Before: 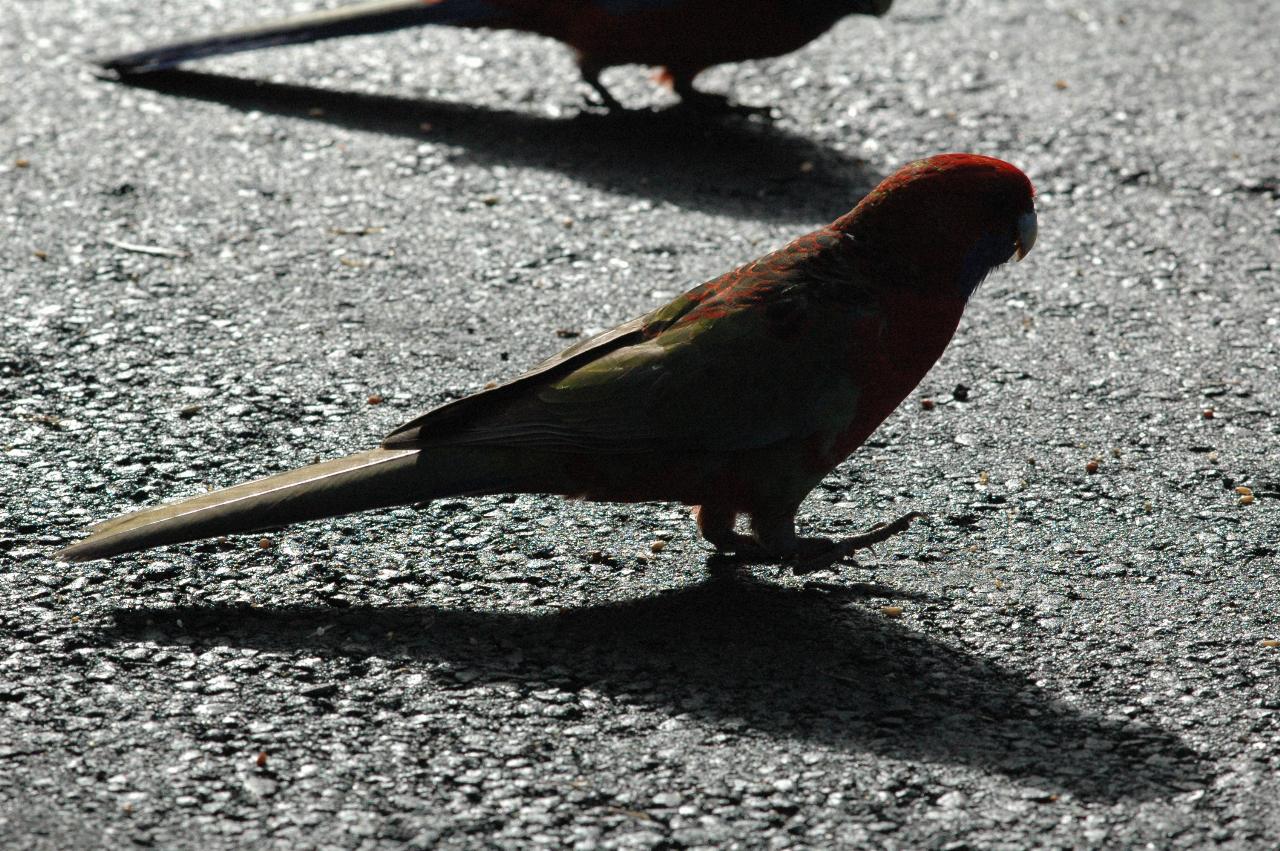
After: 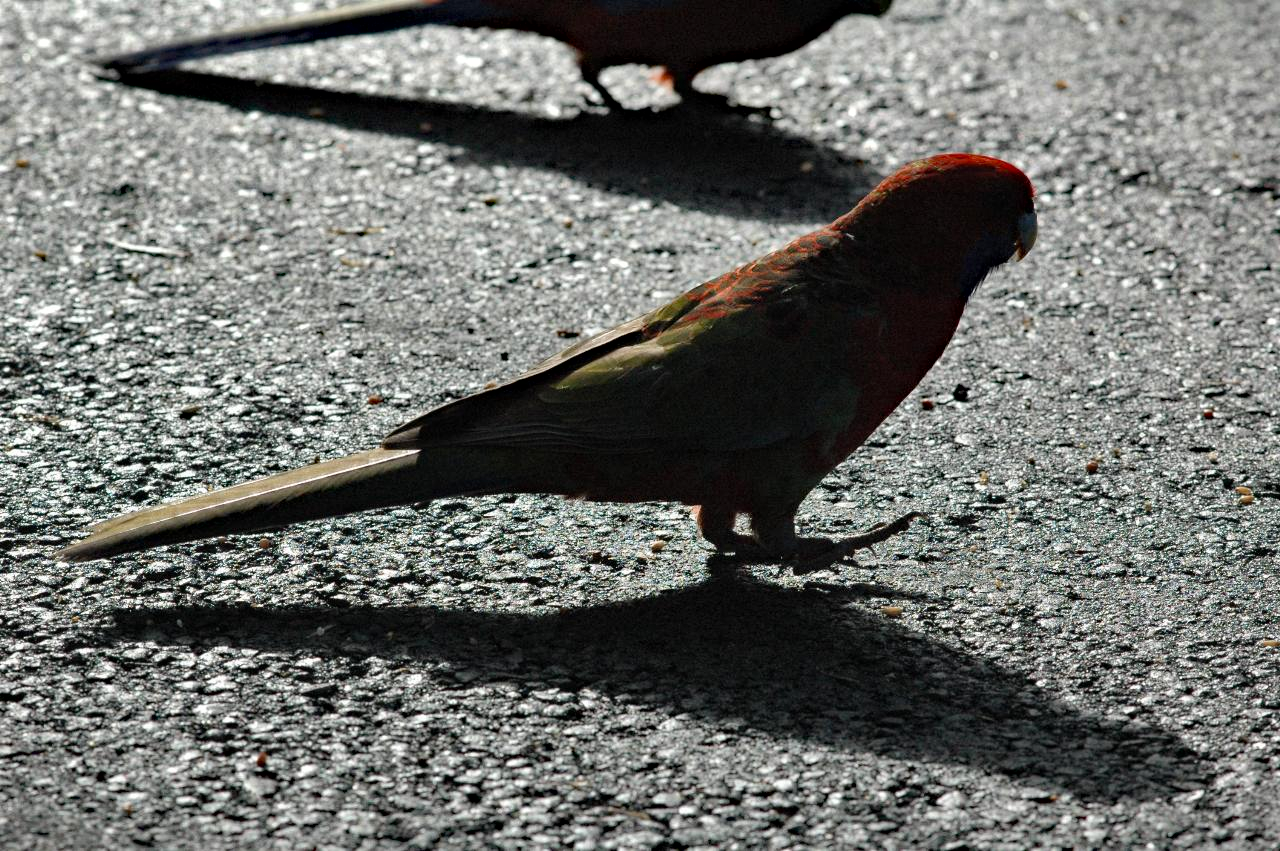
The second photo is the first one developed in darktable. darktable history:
shadows and highlights: soften with gaussian
haze removal: strength 0.296, distance 0.243, compatibility mode true, adaptive false
